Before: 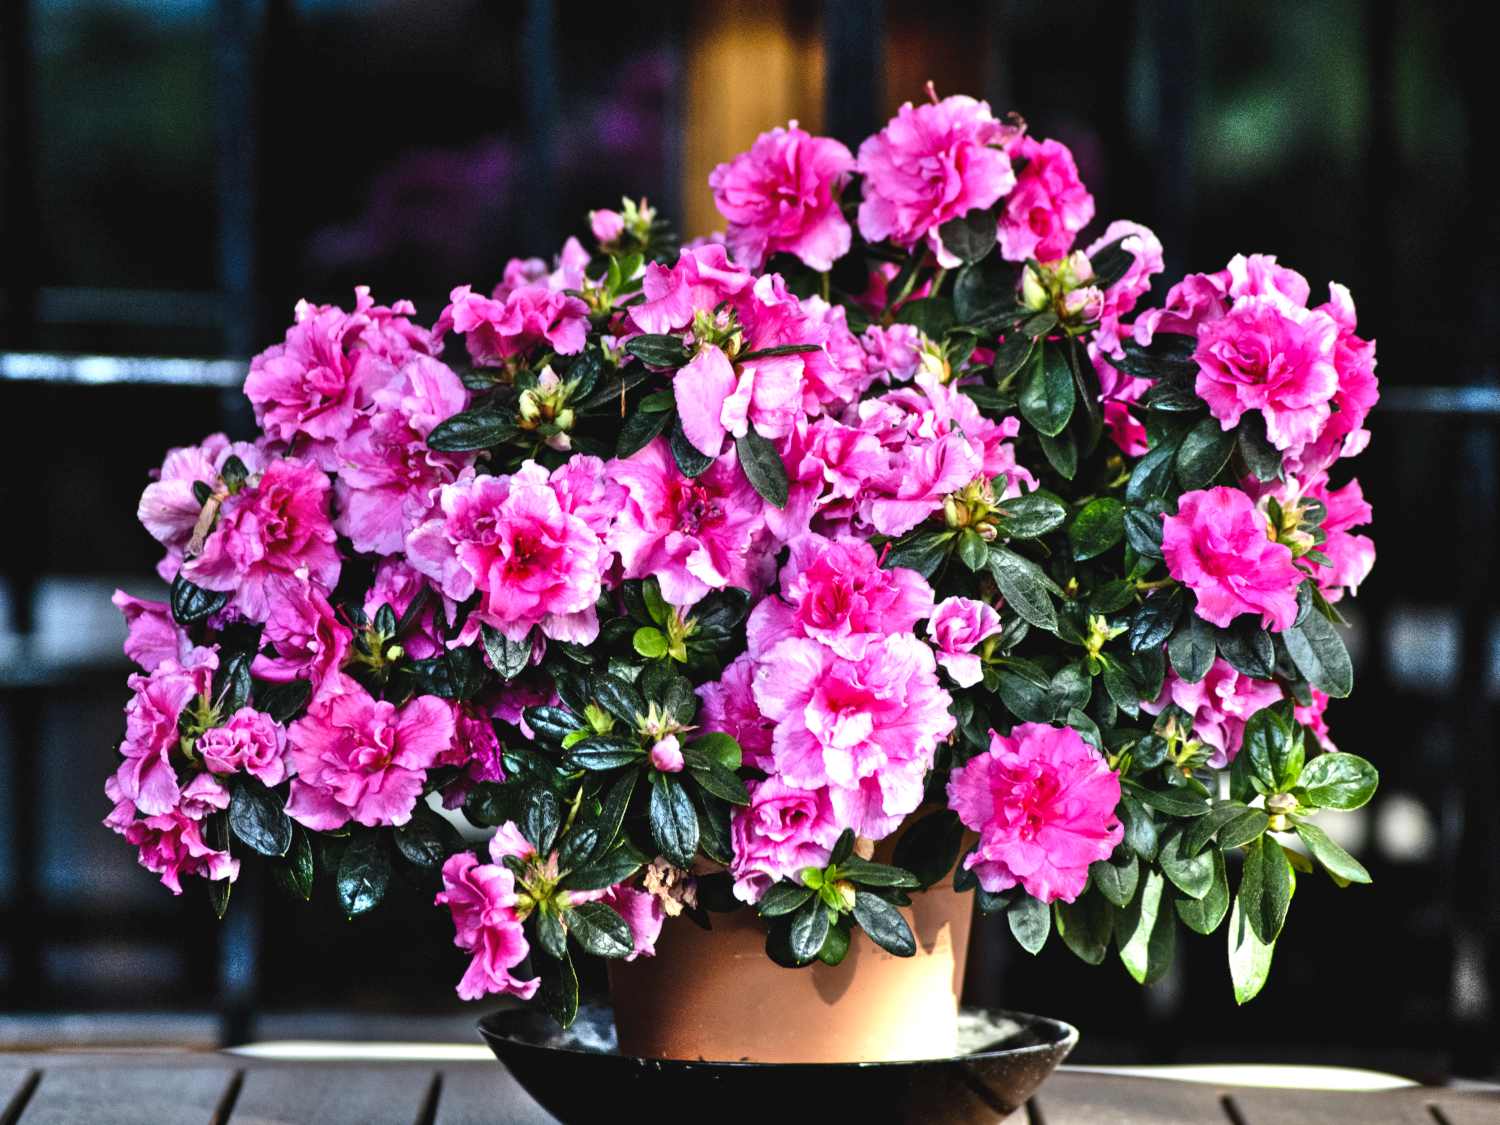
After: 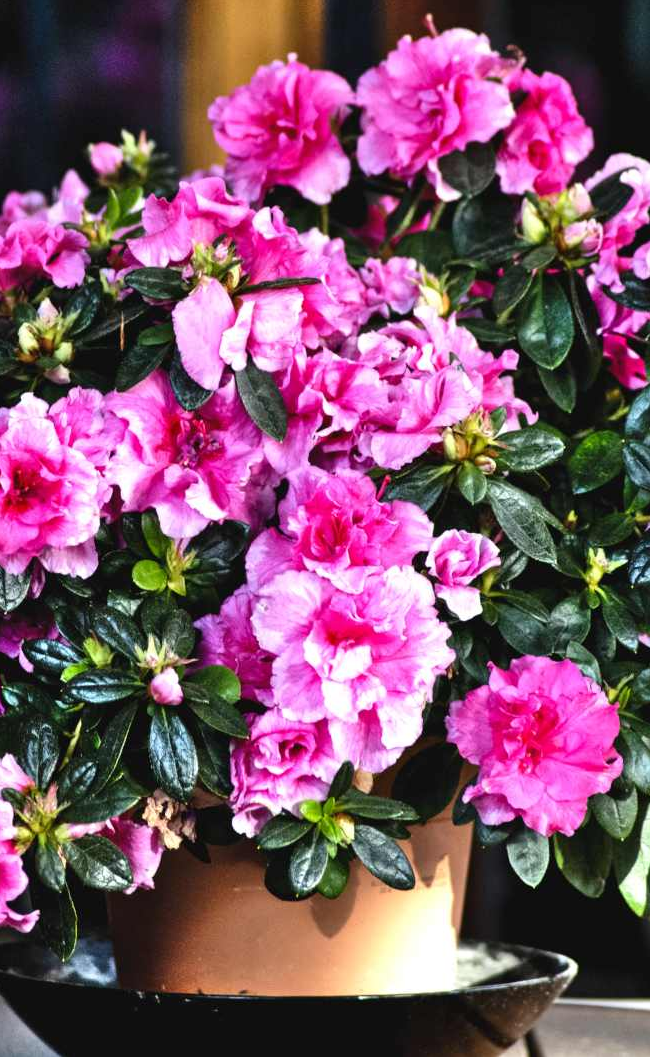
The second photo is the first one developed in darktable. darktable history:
crop: left 33.452%, top 6.025%, right 23.155%
exposure: compensate highlight preservation false
